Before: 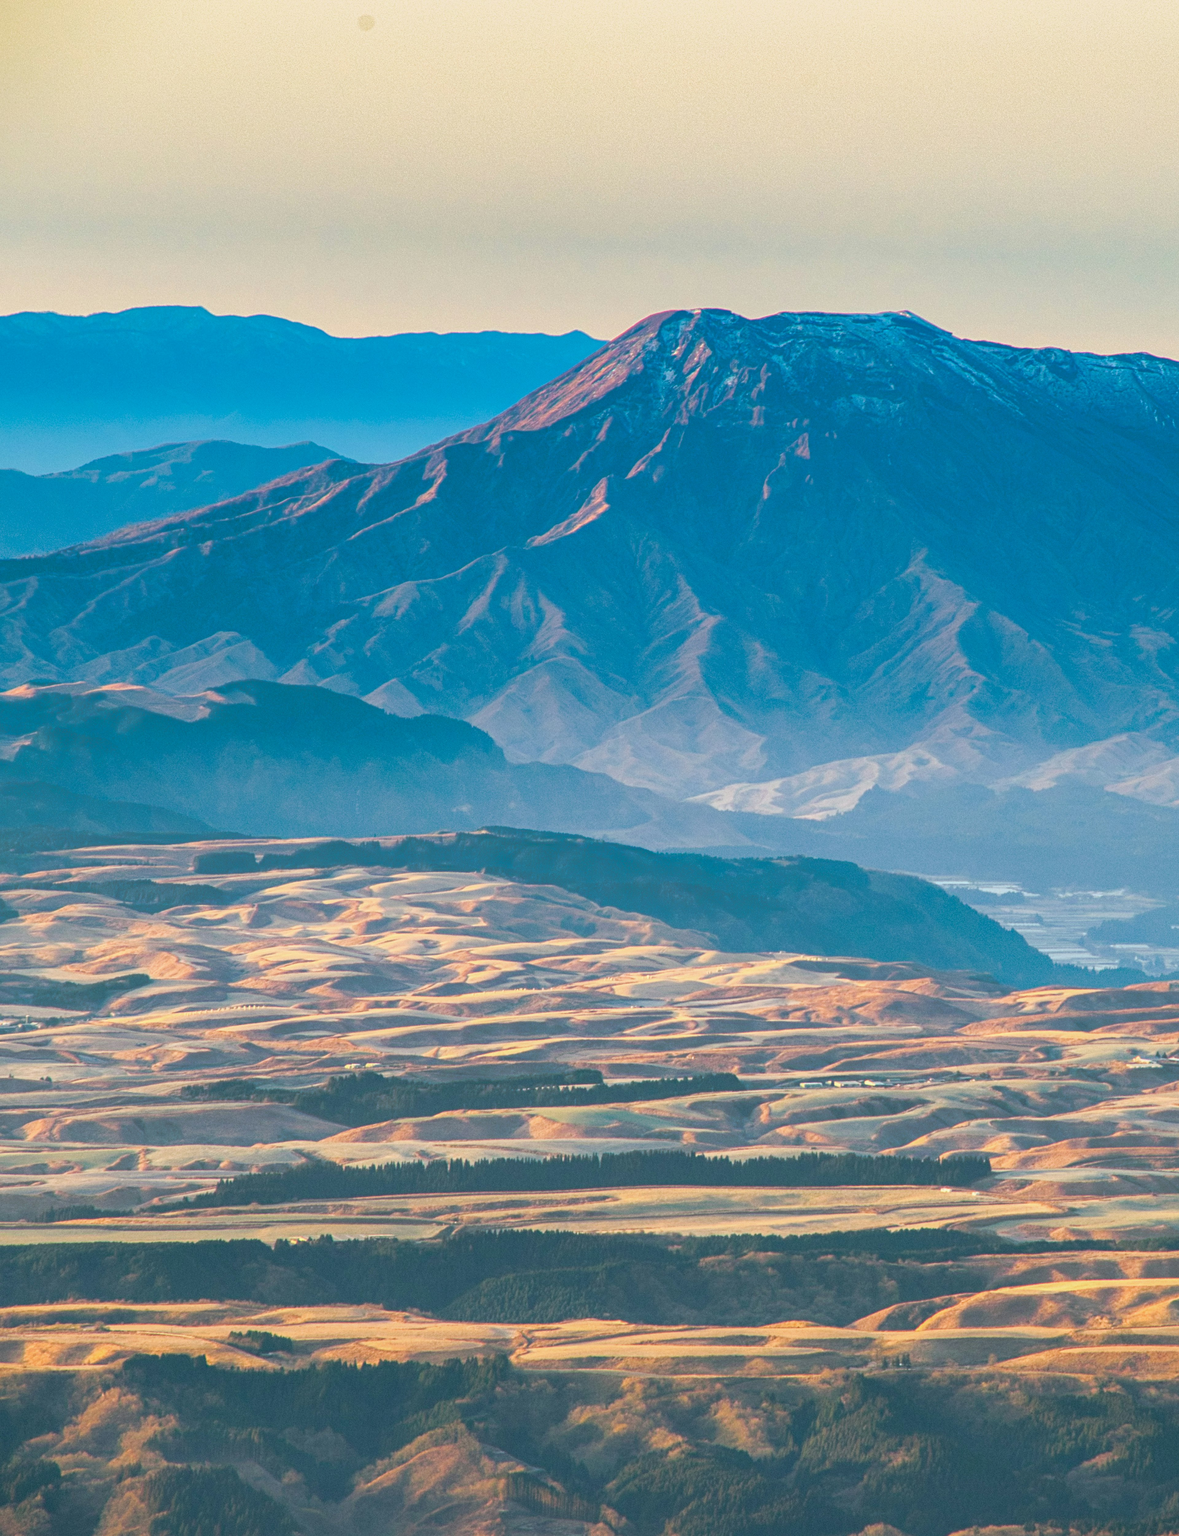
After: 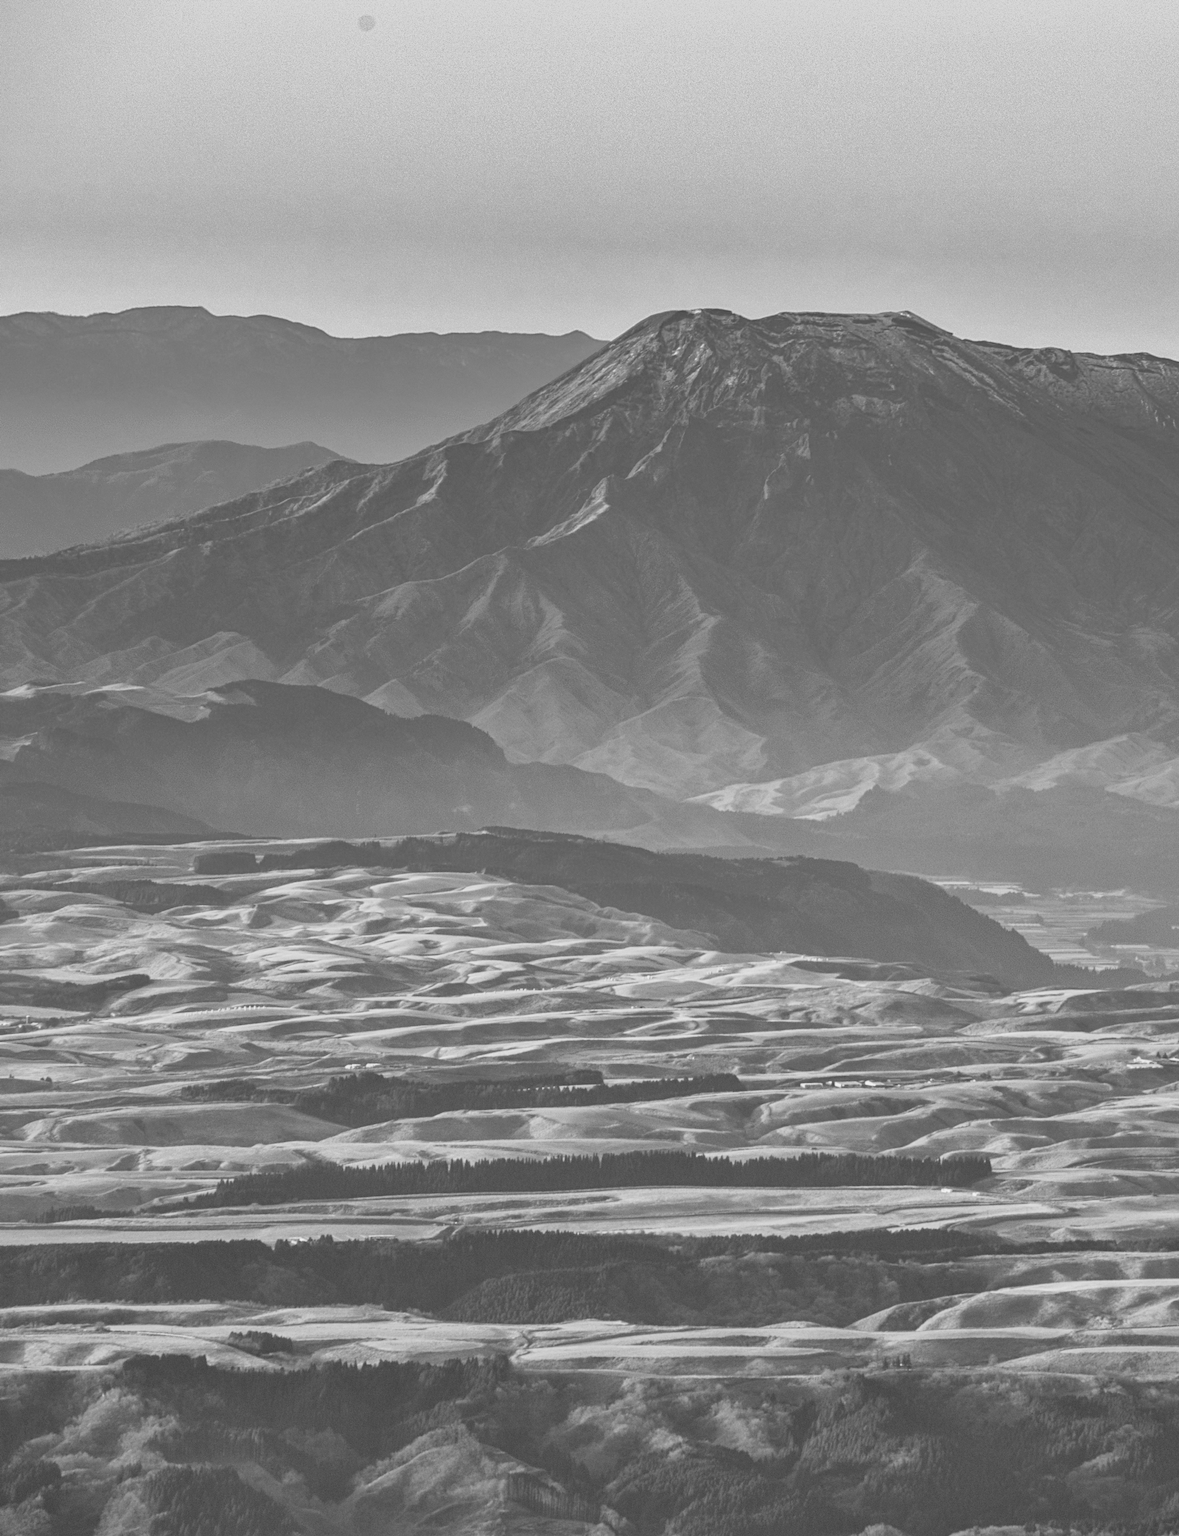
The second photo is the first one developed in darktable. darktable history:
shadows and highlights: low approximation 0.01, soften with gaussian
monochrome: a -6.99, b 35.61, size 1.4
